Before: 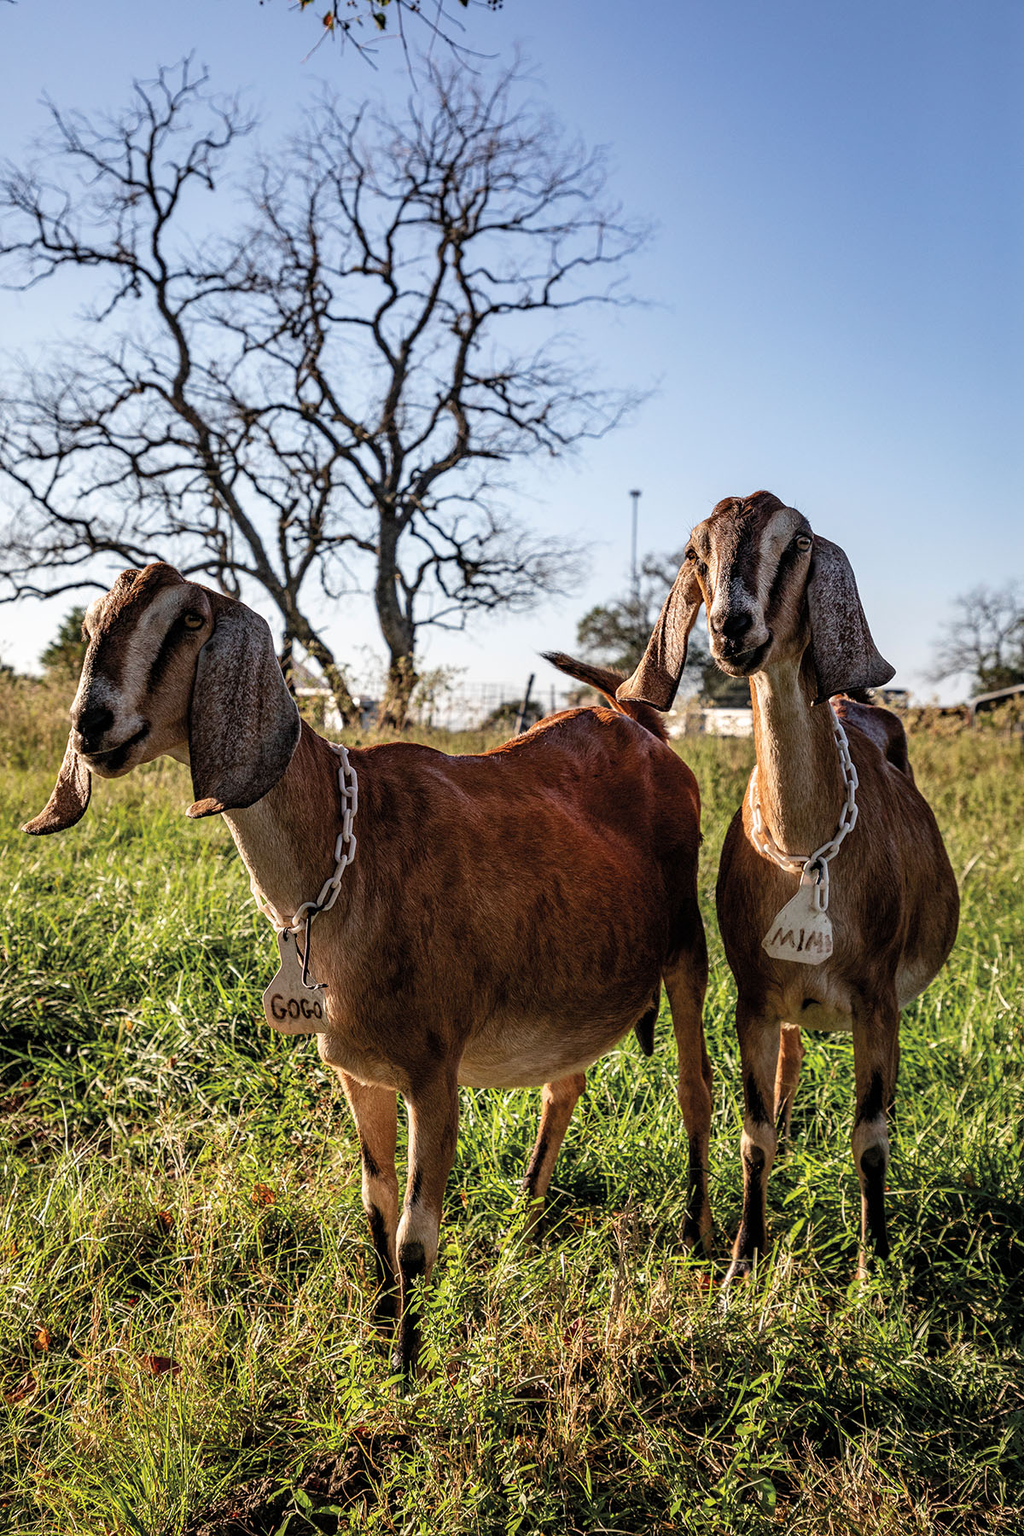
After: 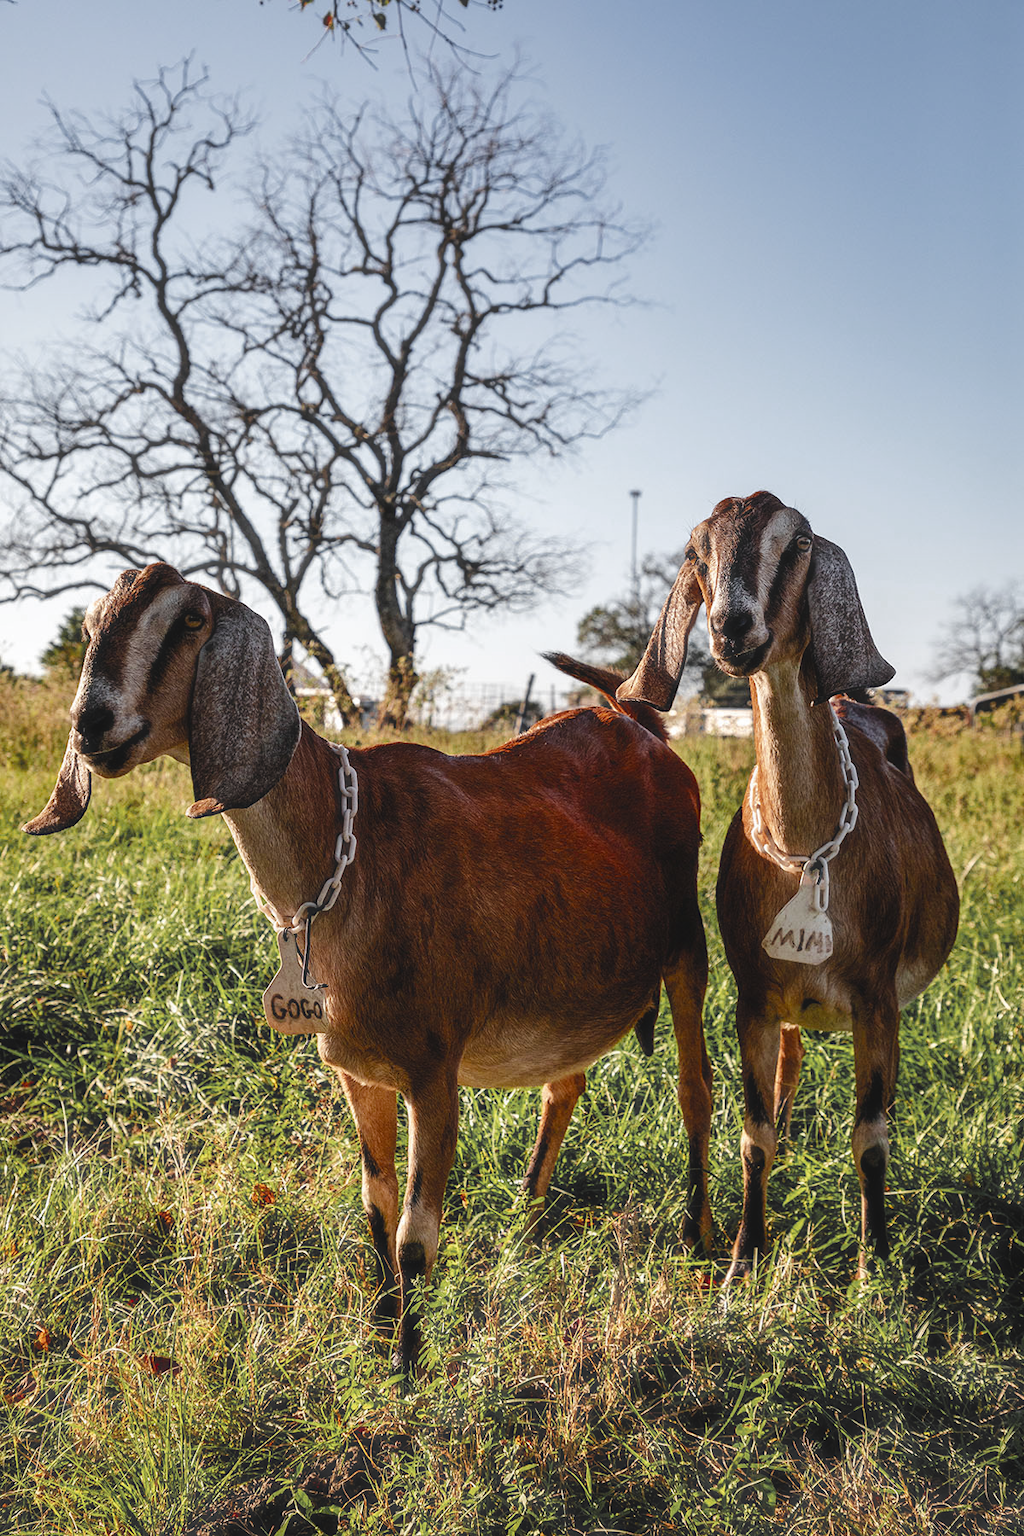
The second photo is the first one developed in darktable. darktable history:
color zones: curves: ch0 [(0.035, 0.242) (0.25, 0.5) (0.384, 0.214) (0.488, 0.255) (0.75, 0.5)]; ch1 [(0.063, 0.379) (0.25, 0.5) (0.354, 0.201) (0.489, 0.085) (0.729, 0.271)]; ch2 [(0.25, 0.5) (0.38, 0.517) (0.442, 0.51) (0.735, 0.456)]
haze removal: strength -0.085, distance 0.36, compatibility mode true, adaptive false
color balance rgb: shadows lift › luminance -19.623%, global offset › luminance 0.677%, perceptual saturation grading › global saturation 20%, perceptual saturation grading › highlights -25.494%, perceptual saturation grading › shadows 25.945%, perceptual brilliance grading › mid-tones 9.647%, perceptual brilliance grading › shadows 14.622%
